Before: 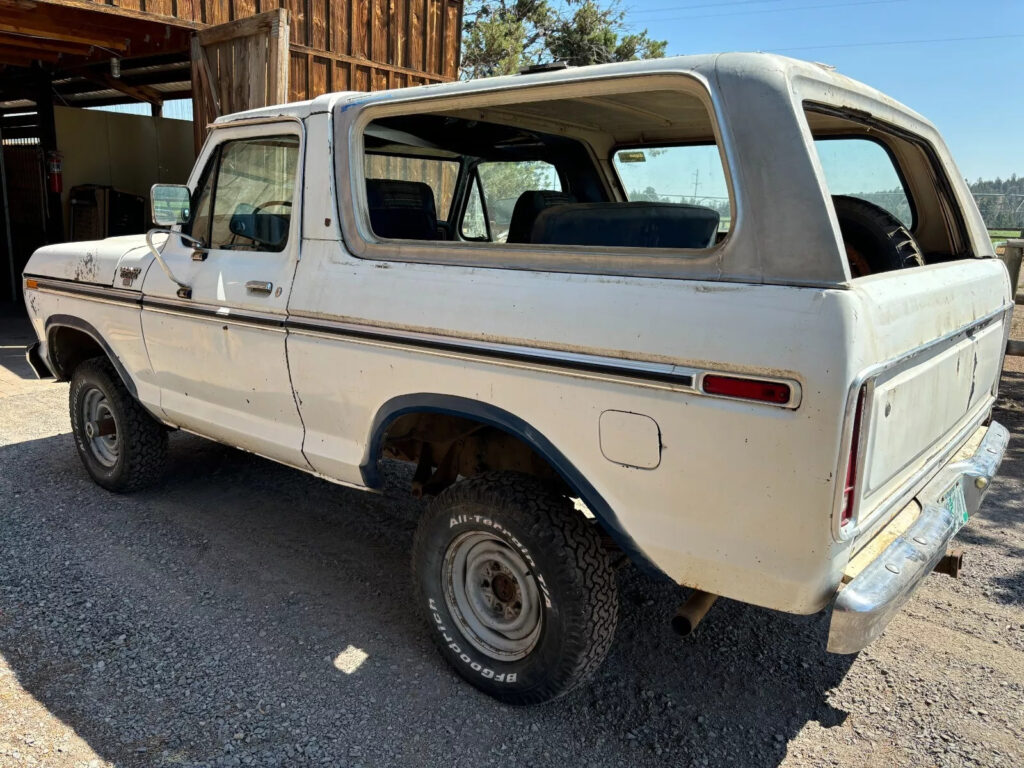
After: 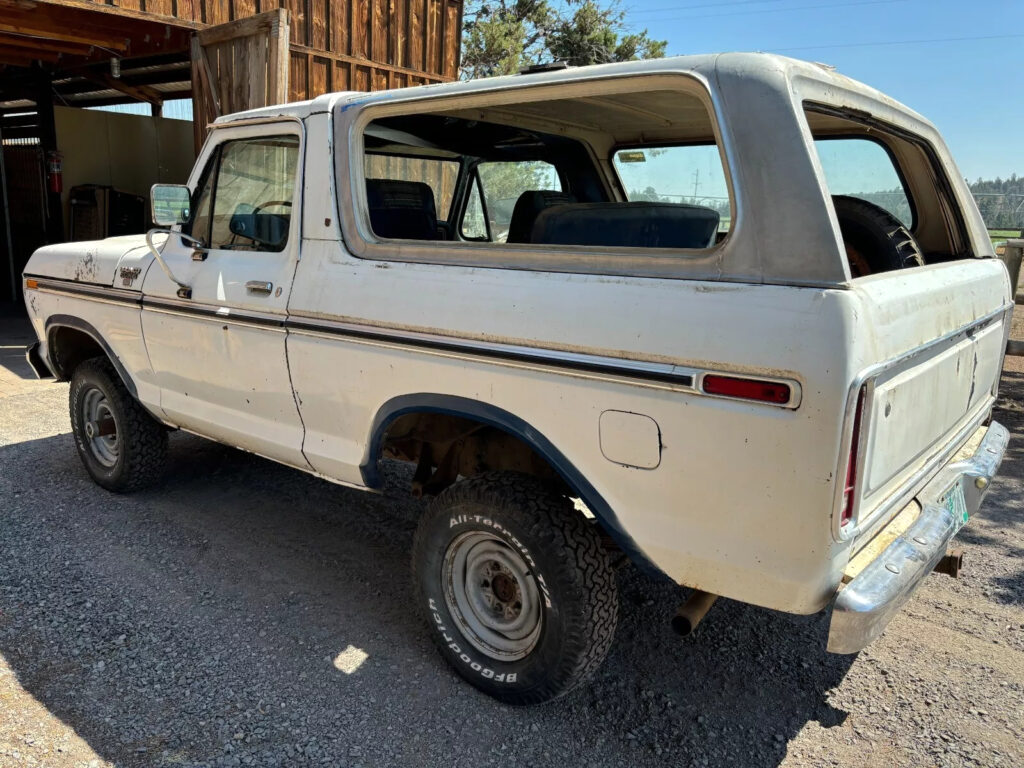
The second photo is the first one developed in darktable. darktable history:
shadows and highlights: shadows 10, white point adjustment 1, highlights -40
color balance rgb: on, module defaults
